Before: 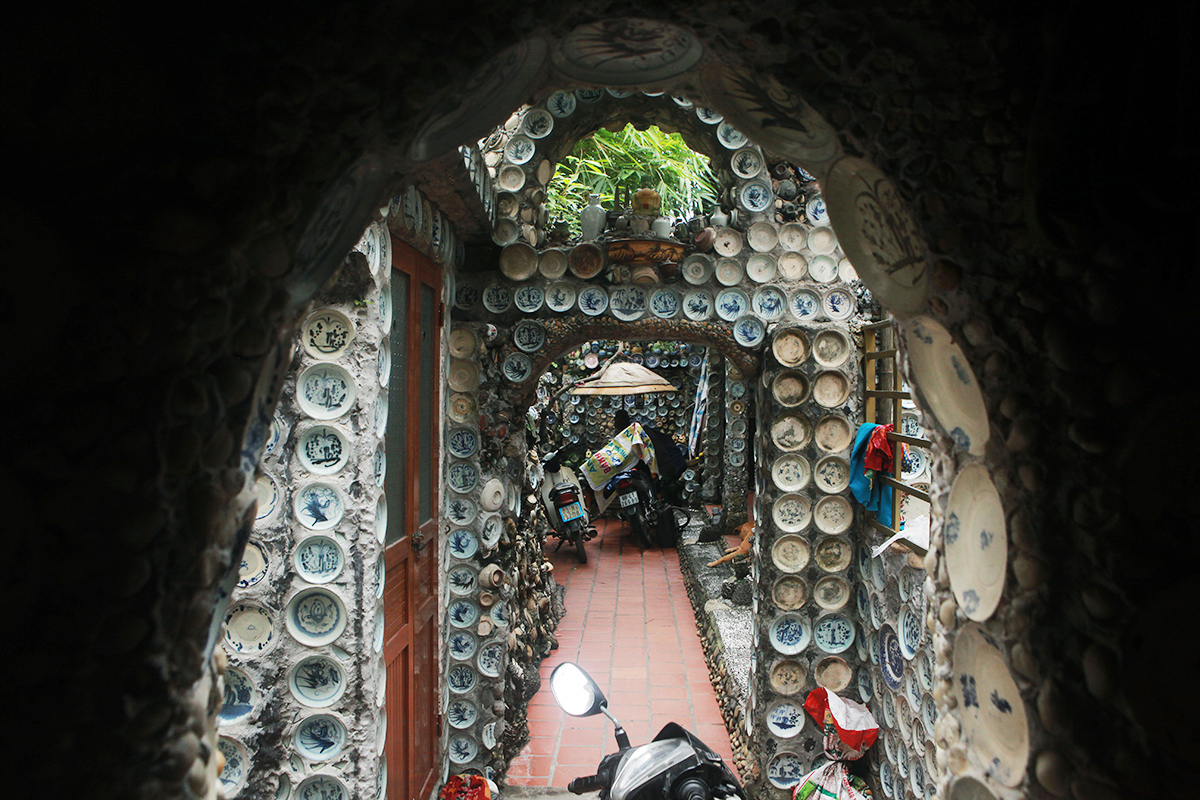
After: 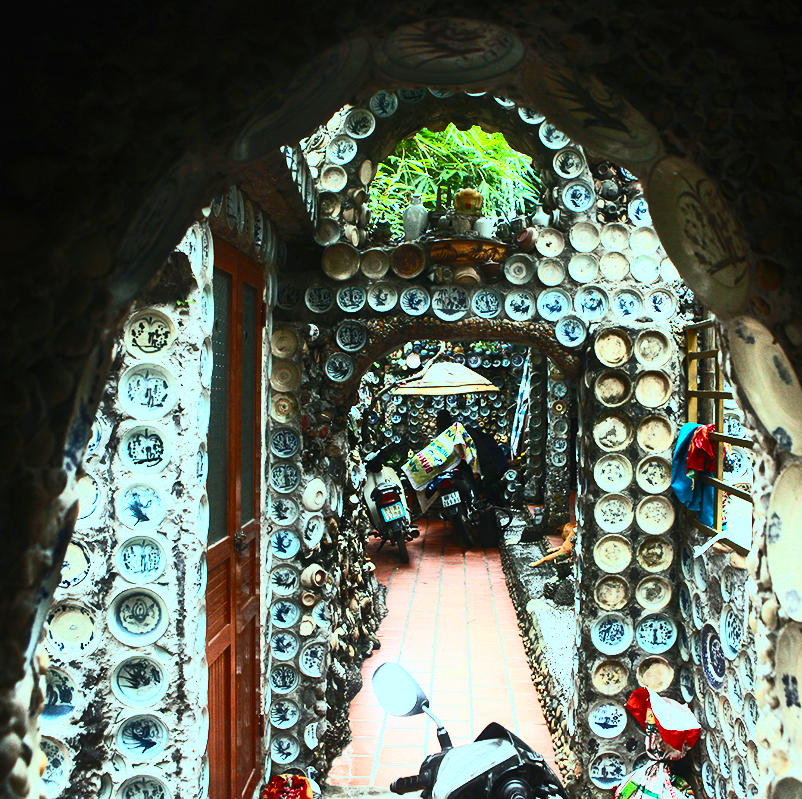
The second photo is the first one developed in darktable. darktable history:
contrast brightness saturation: contrast 0.606, brightness 0.336, saturation 0.137
color balance rgb: highlights gain › luminance 15.38%, highlights gain › chroma 3.919%, highlights gain › hue 206.46°, linear chroma grading › global chroma 9.857%, perceptual saturation grading › global saturation 14.829%
crop and rotate: left 14.838%, right 18.296%
